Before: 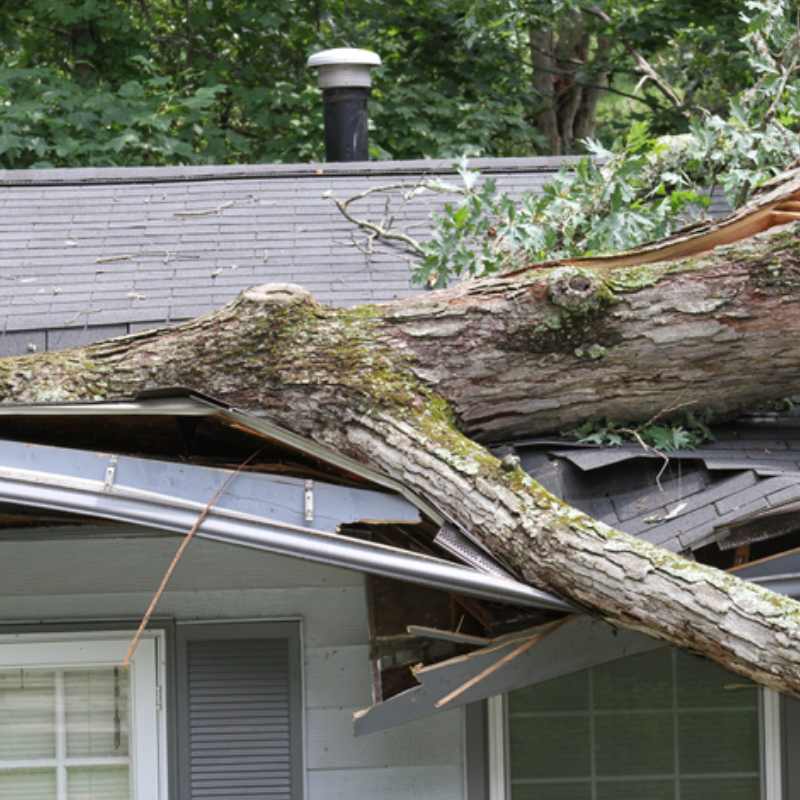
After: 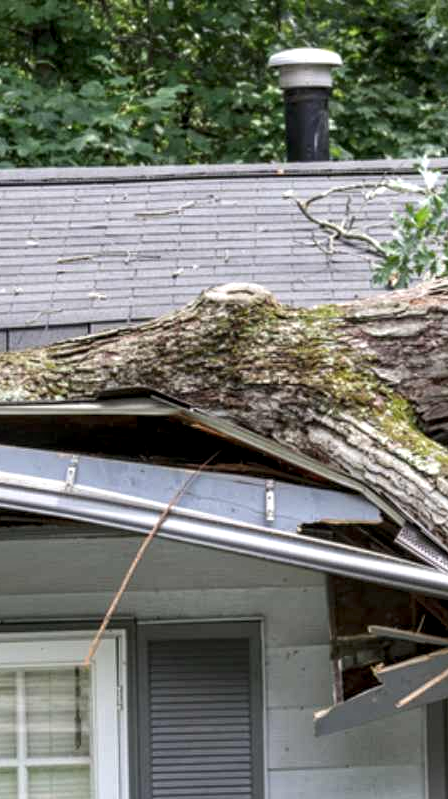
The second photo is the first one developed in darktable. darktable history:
local contrast: detail 150%
crop: left 4.935%, right 38.949%
